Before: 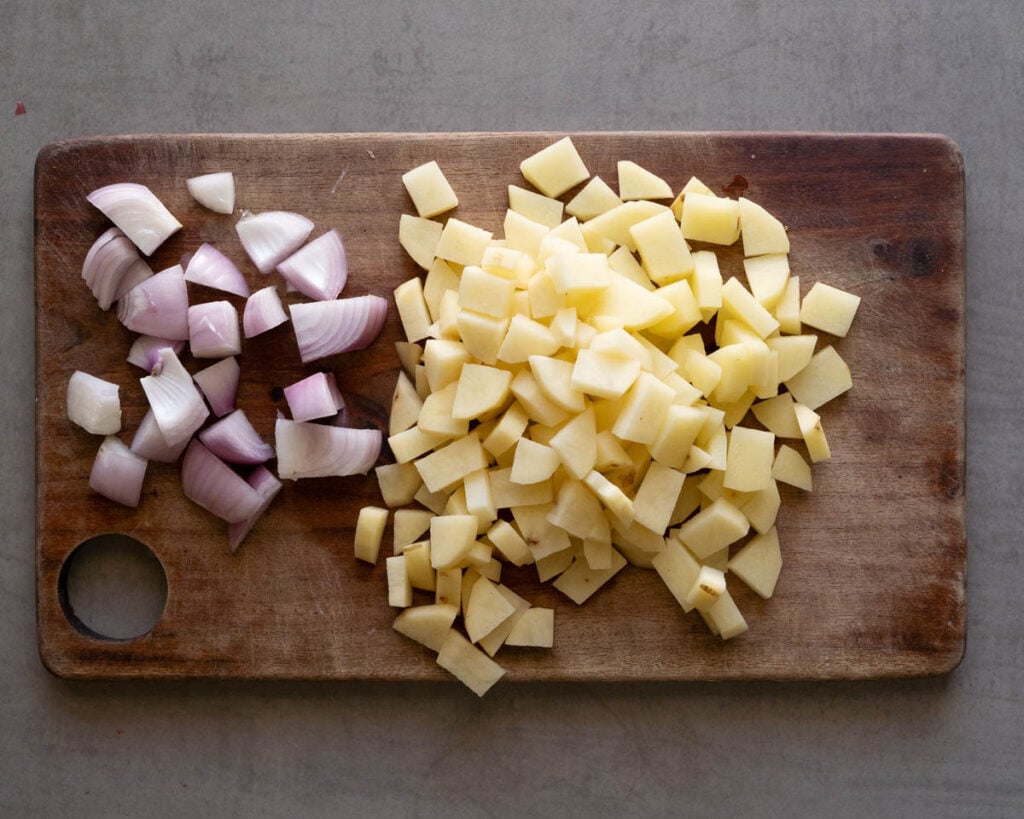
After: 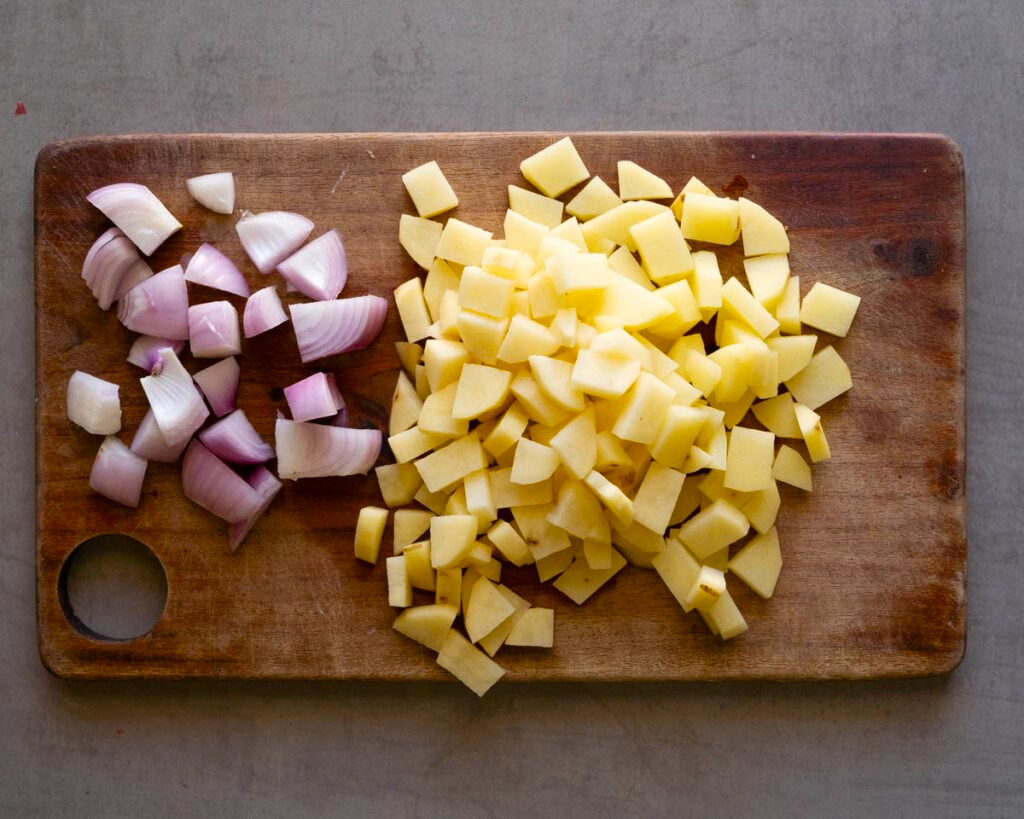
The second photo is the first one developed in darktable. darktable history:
color balance: on, module defaults
velvia: strength 32%, mid-tones bias 0.2
